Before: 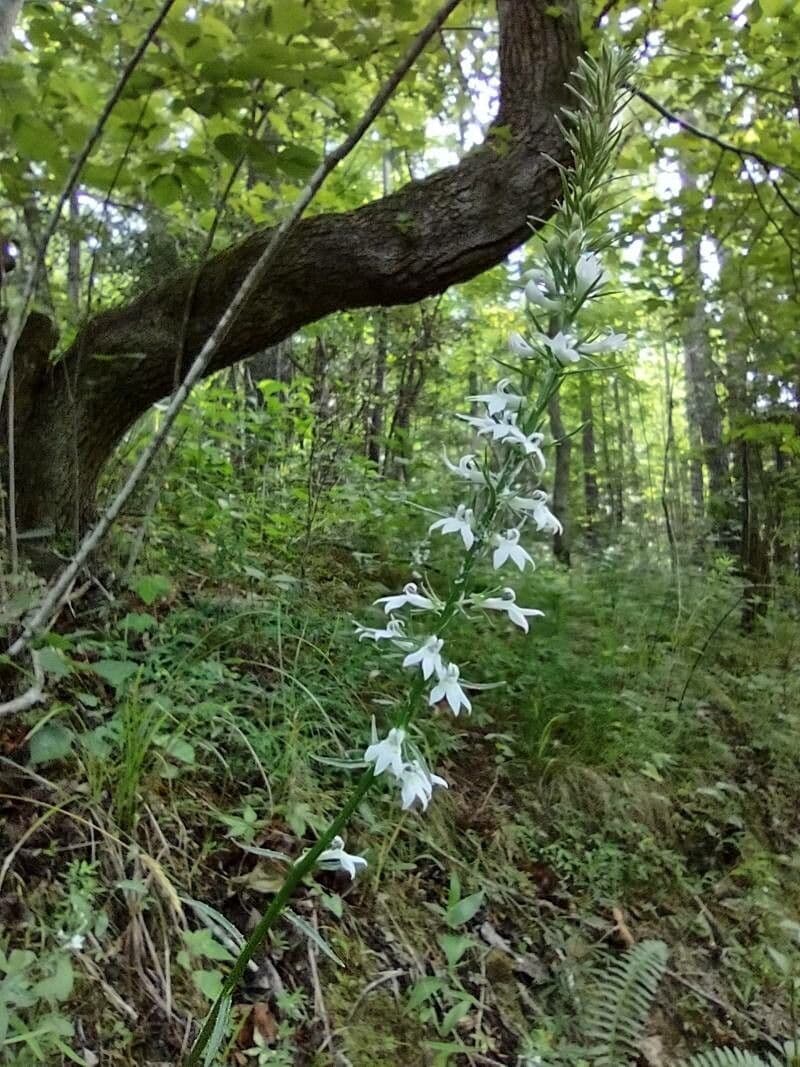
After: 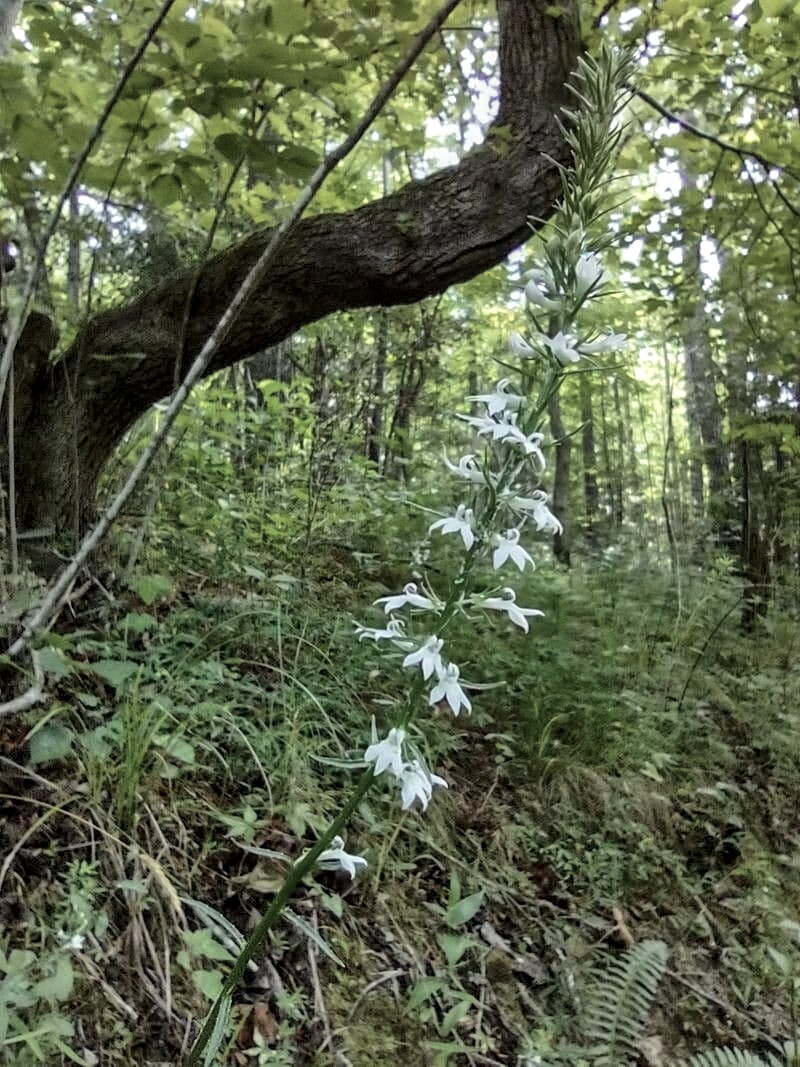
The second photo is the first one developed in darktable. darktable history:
color correction: highlights b* 0.065, saturation 0.601
velvia: on, module defaults
local contrast: on, module defaults
